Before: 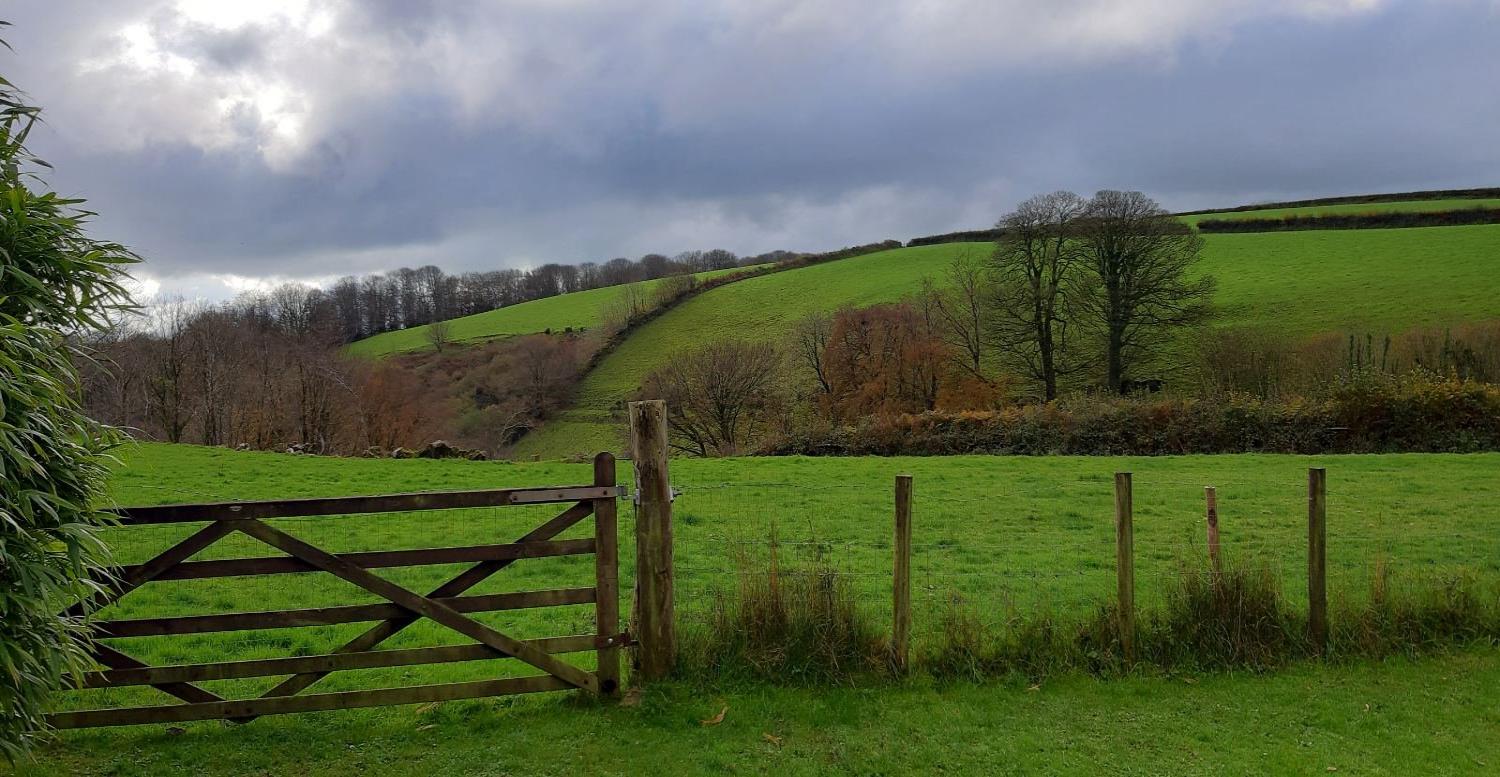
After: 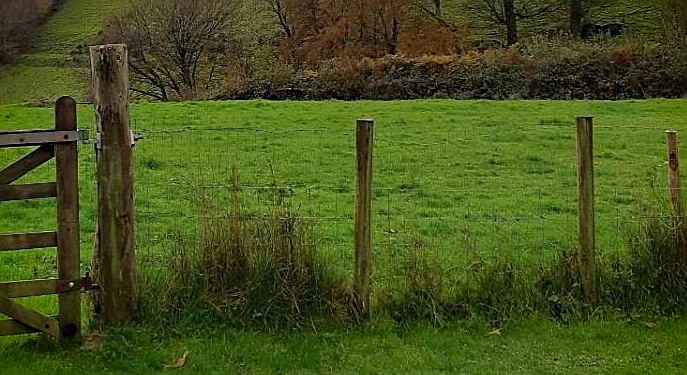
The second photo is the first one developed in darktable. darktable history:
crop: left 35.976%, top 45.819%, right 18.162%, bottom 5.807%
exposure: exposure 0.2 EV, compensate highlight preservation false
sharpen: on, module defaults
vignetting: fall-off start 88.53%, fall-off radius 44.2%, saturation 0.376, width/height ratio 1.161
